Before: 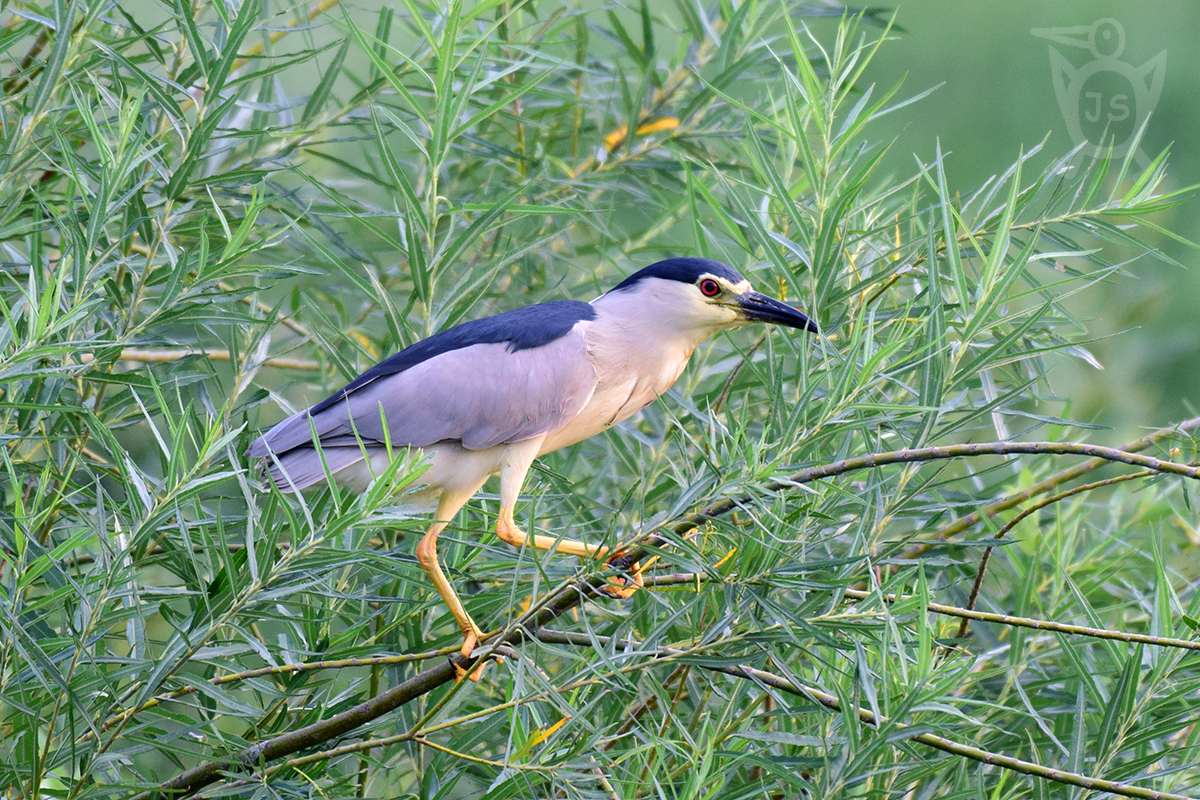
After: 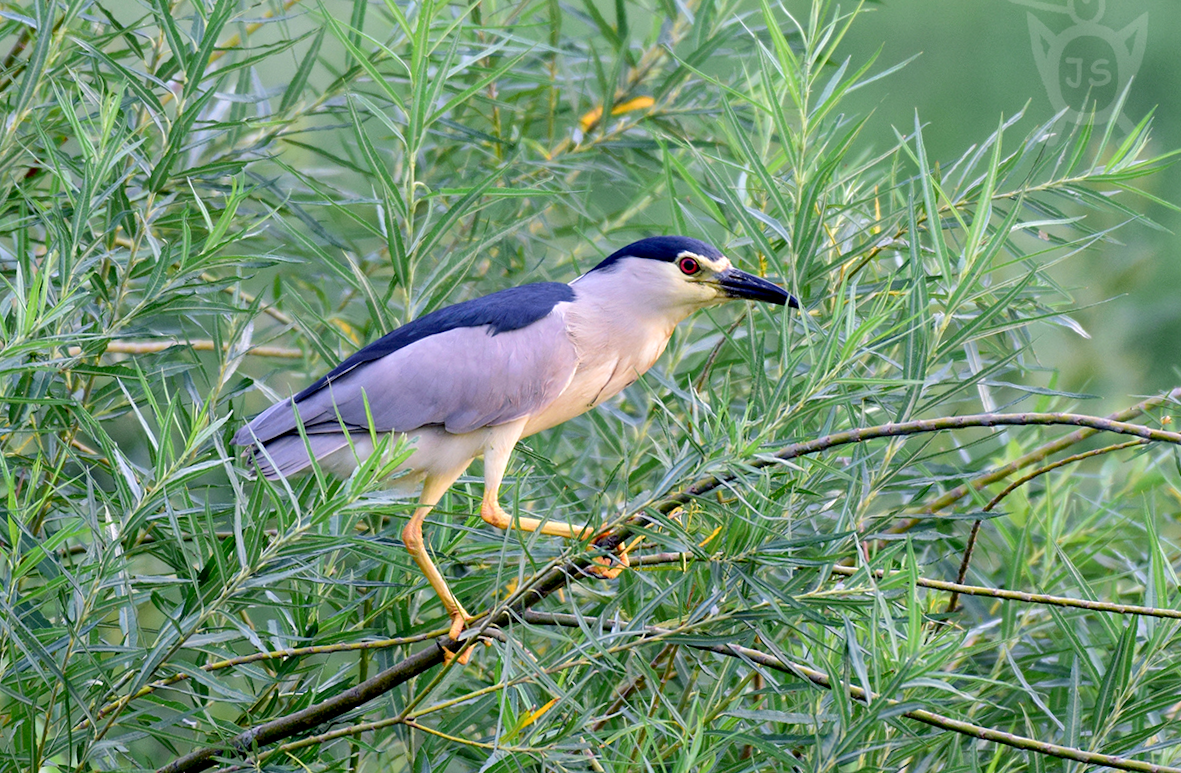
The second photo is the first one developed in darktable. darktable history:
exposure: black level correction 0.01, exposure 0.014 EV, compensate highlight preservation false
rotate and perspective: rotation -1.32°, lens shift (horizontal) -0.031, crop left 0.015, crop right 0.985, crop top 0.047, crop bottom 0.982
